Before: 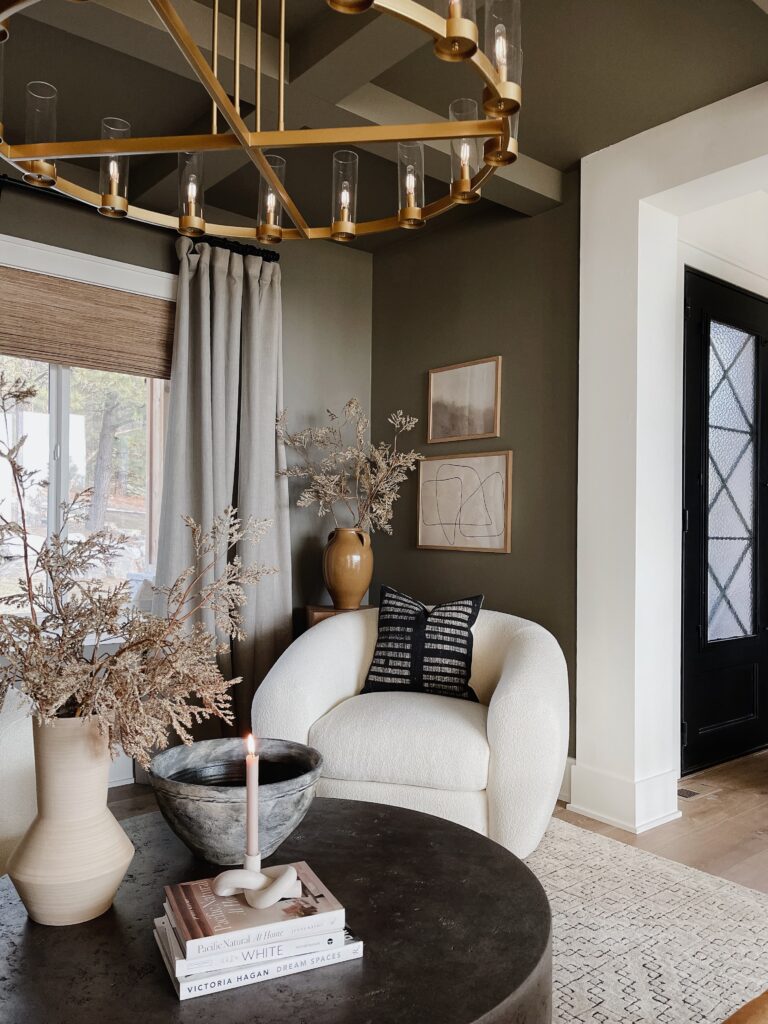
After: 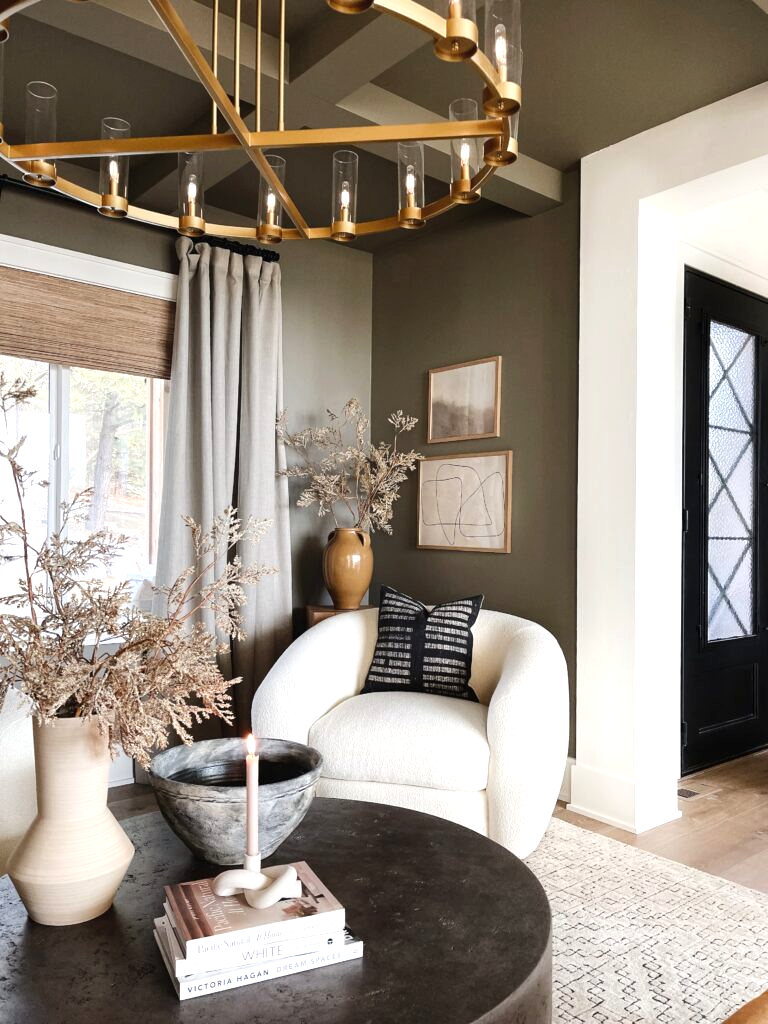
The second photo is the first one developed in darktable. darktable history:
exposure: black level correction 0, exposure 0.696 EV, compensate exposure bias true, compensate highlight preservation false
